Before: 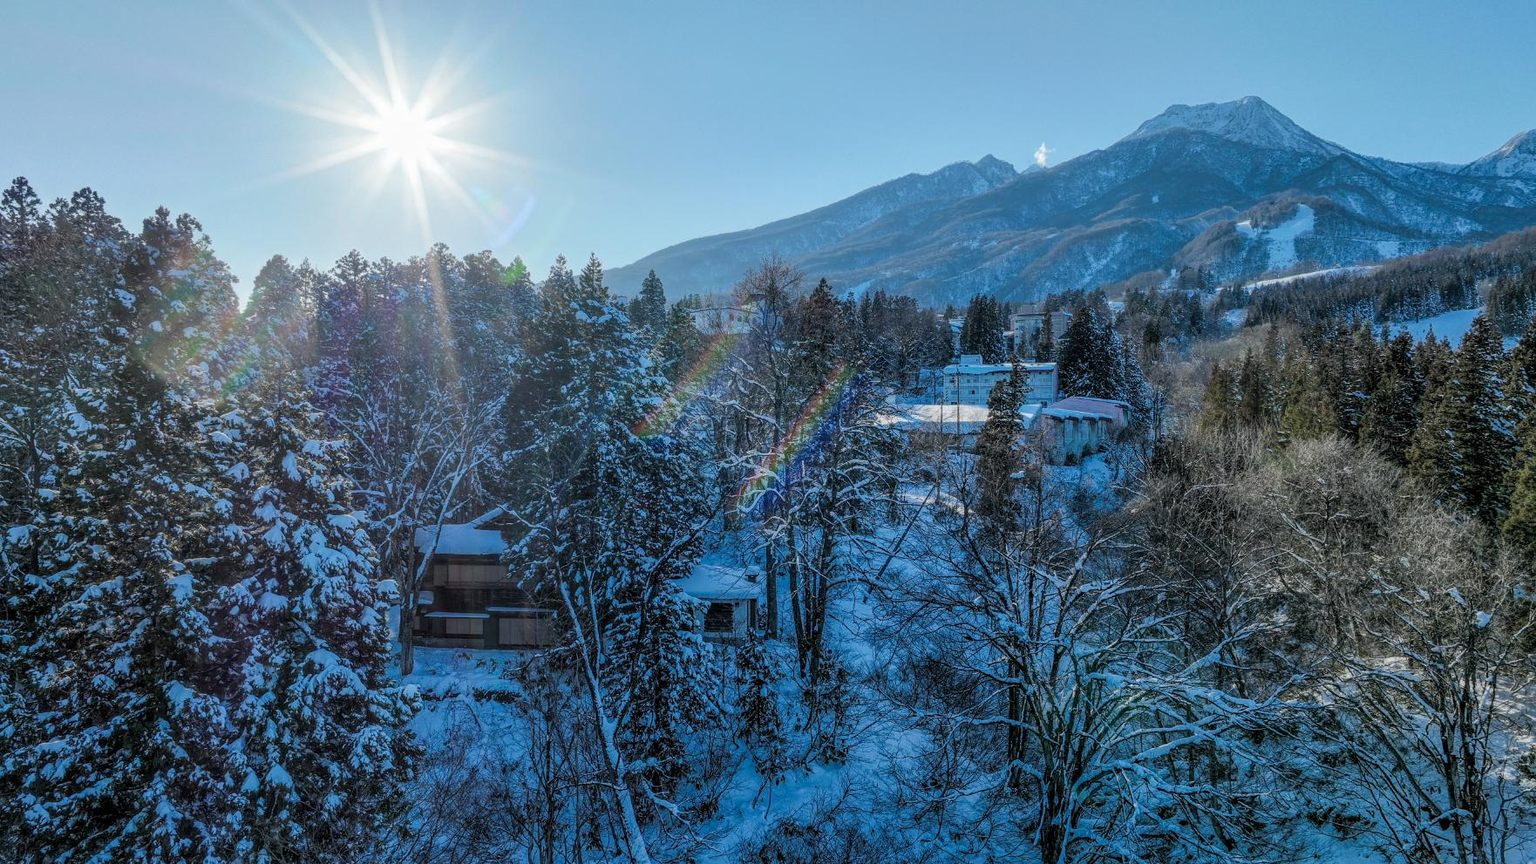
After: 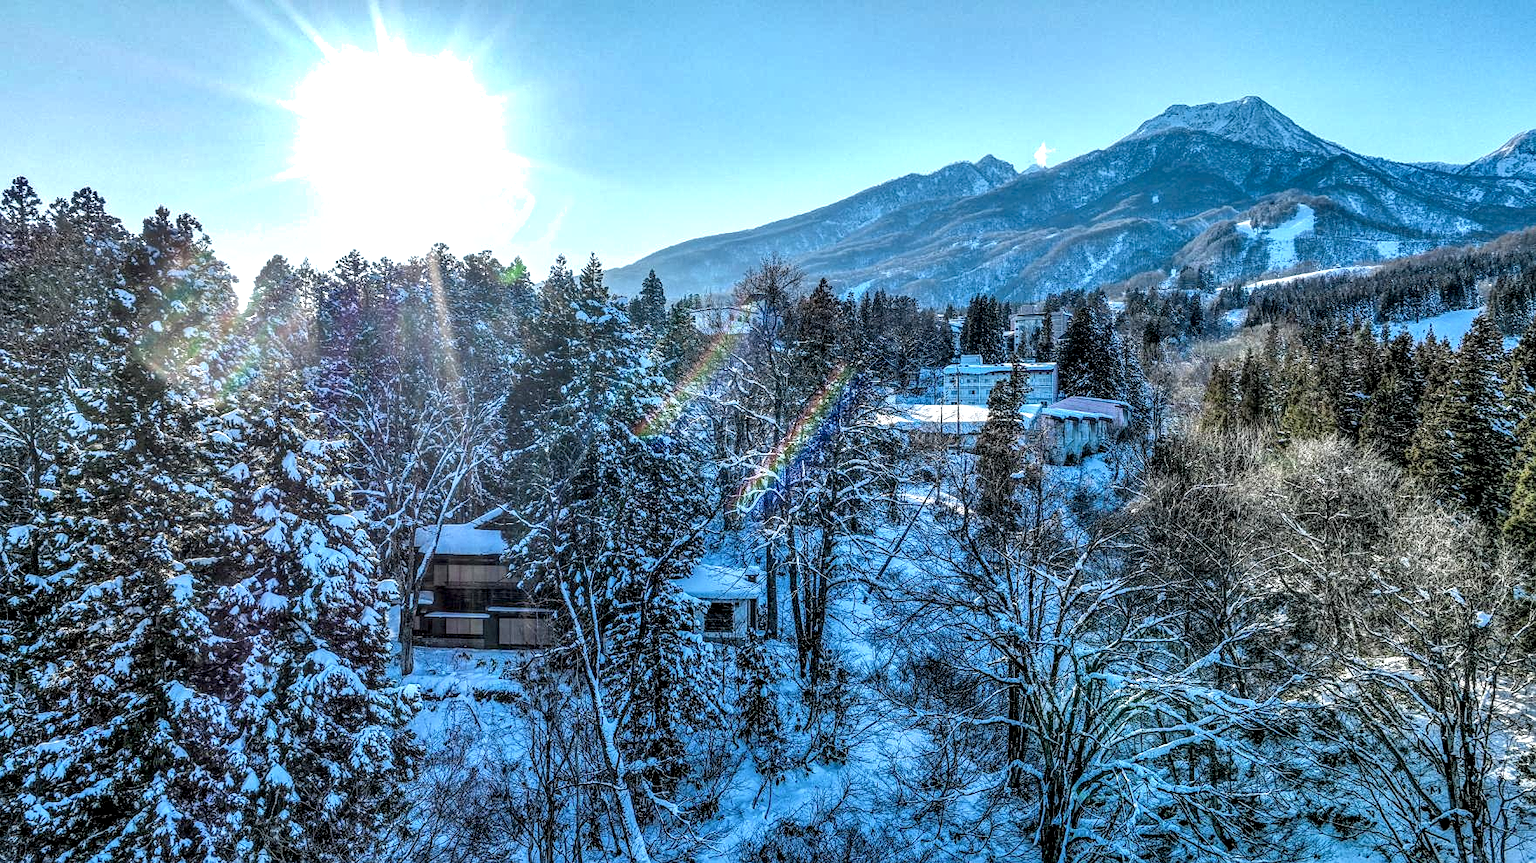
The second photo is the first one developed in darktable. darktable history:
exposure: exposure 0.691 EV, compensate highlight preservation false
crop: bottom 0.068%
shadows and highlights: low approximation 0.01, soften with gaussian
local contrast: detail 160%
sharpen: radius 1.283, amount 0.288, threshold 0.167
